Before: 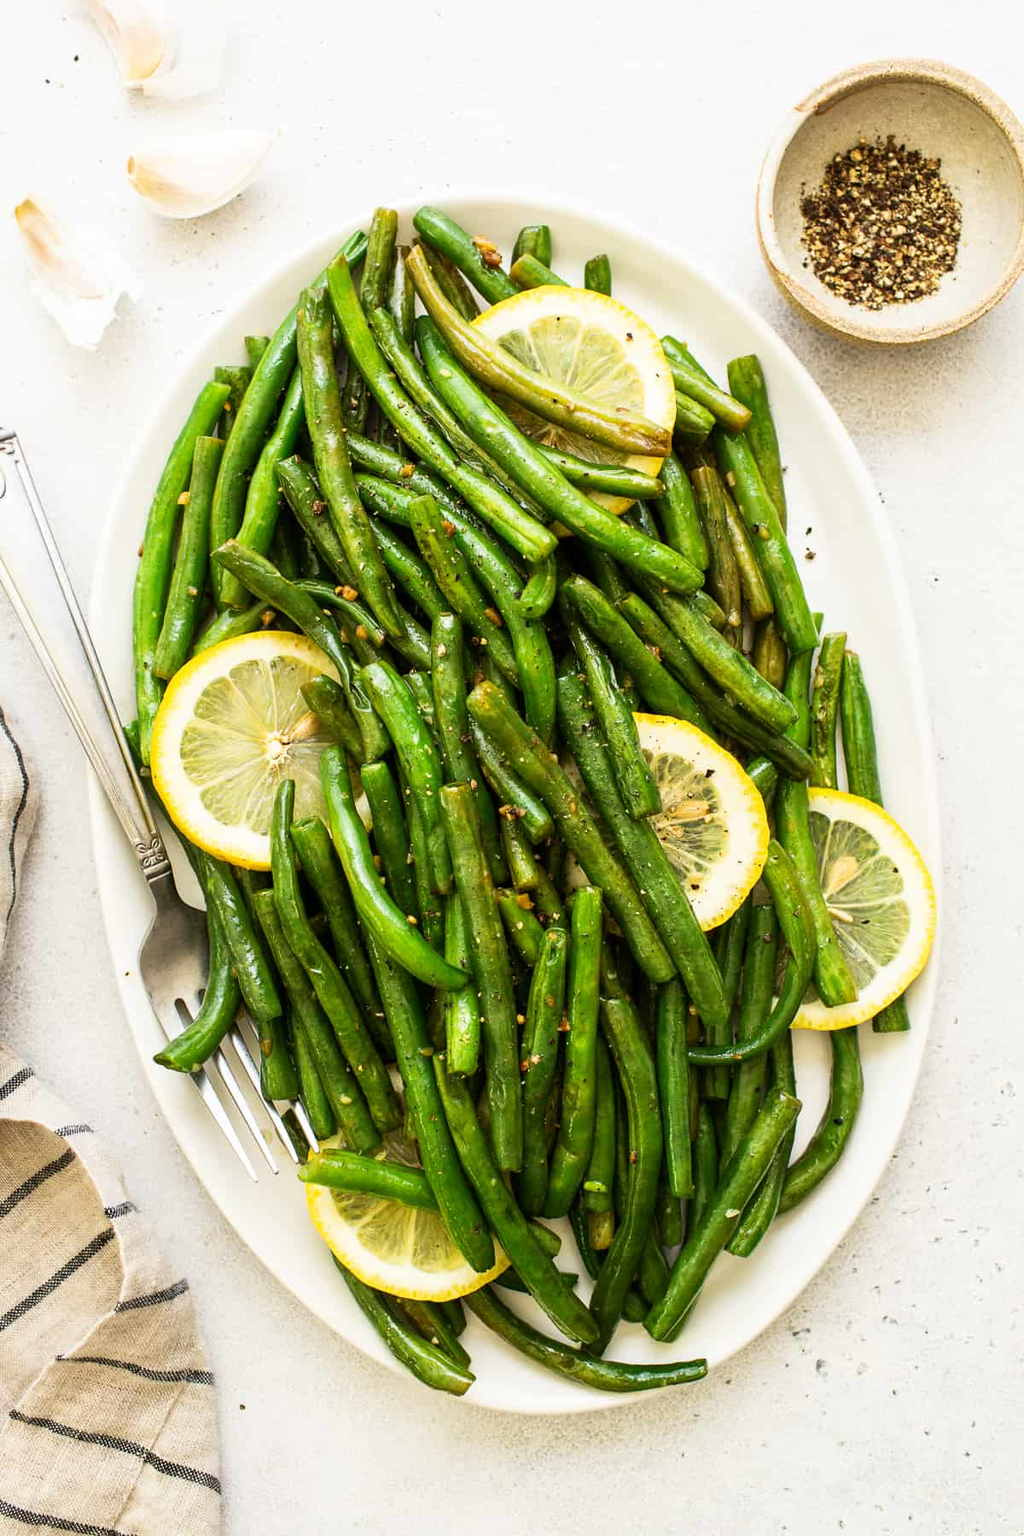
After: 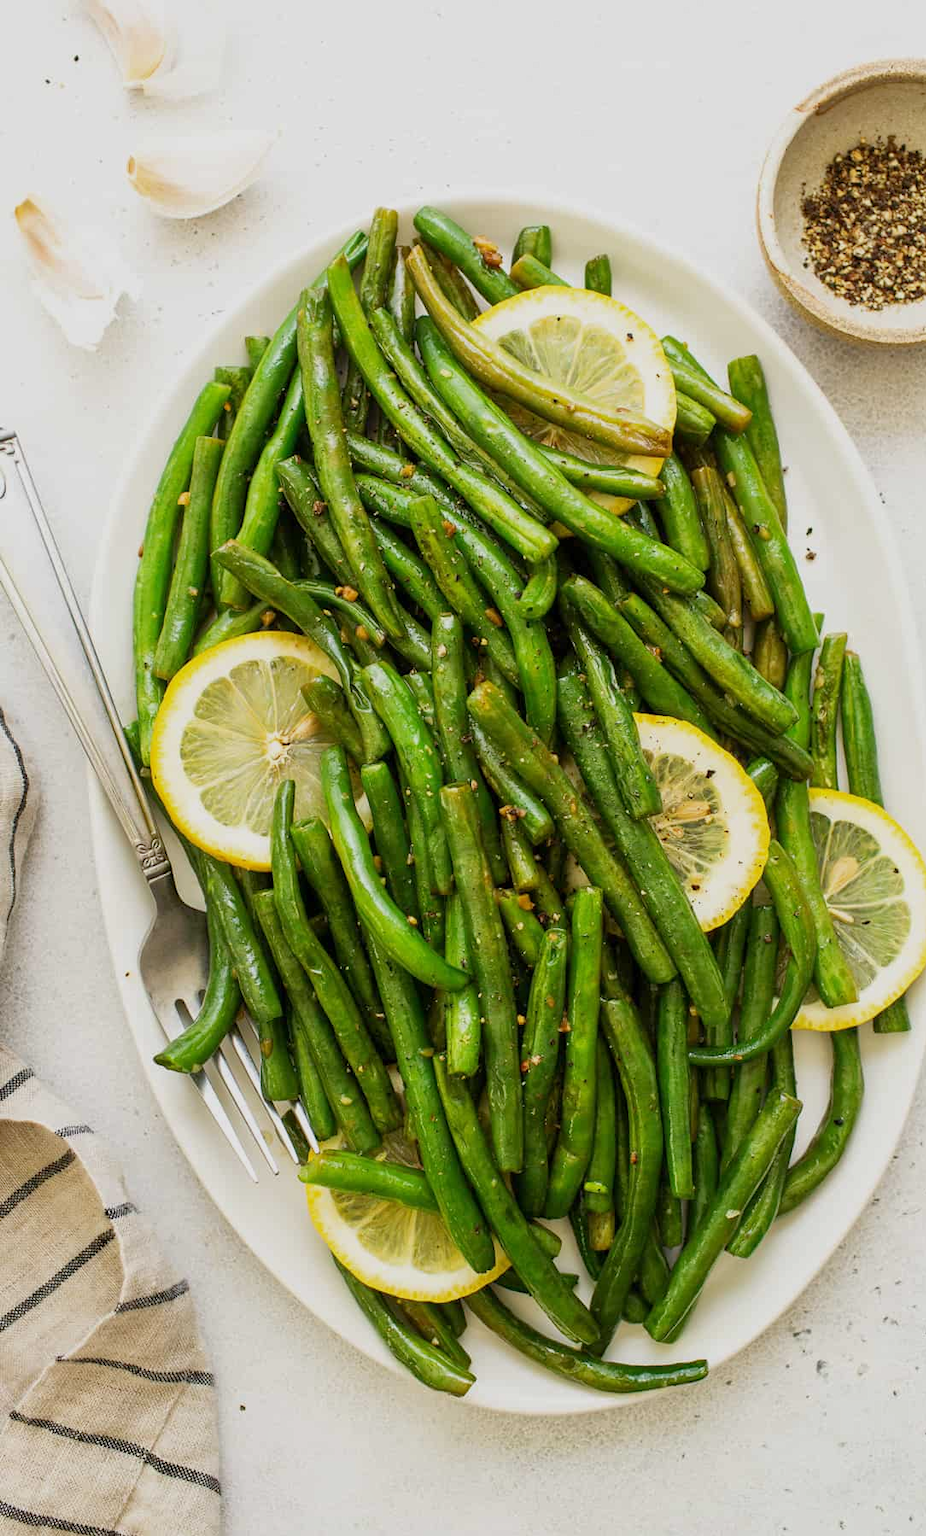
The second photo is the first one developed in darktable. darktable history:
crop: right 9.509%, bottom 0.031%
tone equalizer: -8 EV 0.25 EV, -7 EV 0.417 EV, -6 EV 0.417 EV, -5 EV 0.25 EV, -3 EV -0.25 EV, -2 EV -0.417 EV, -1 EV -0.417 EV, +0 EV -0.25 EV, edges refinement/feathering 500, mask exposure compensation -1.57 EV, preserve details guided filter
